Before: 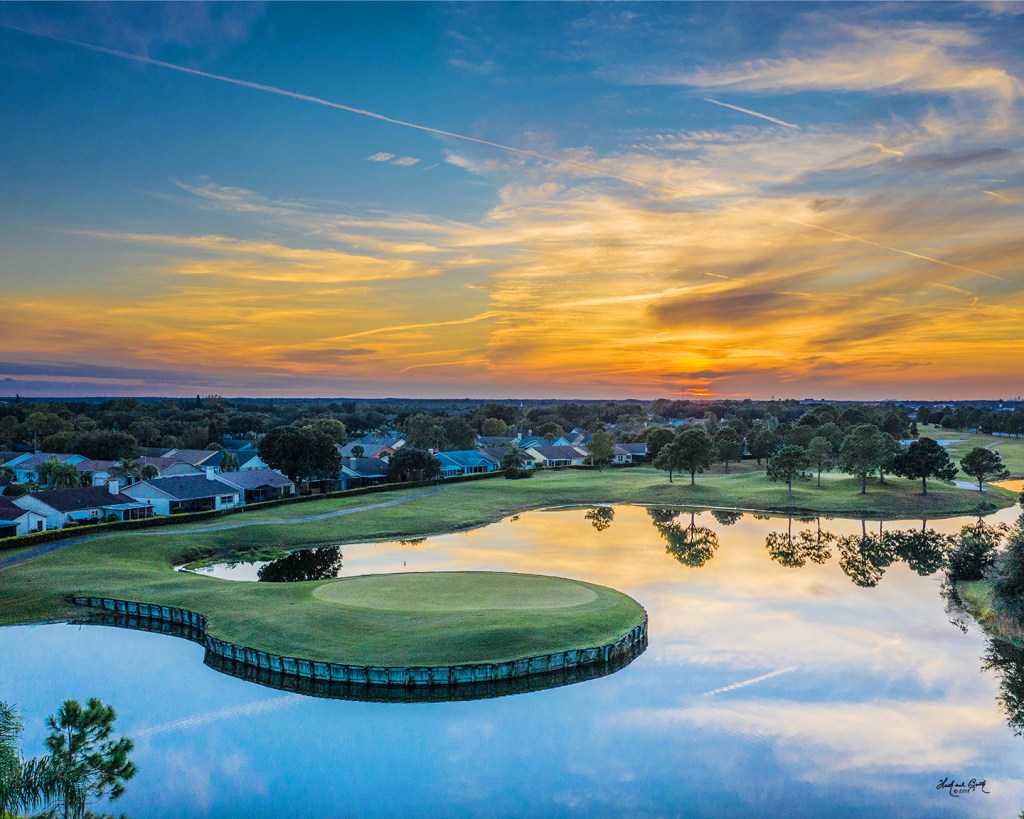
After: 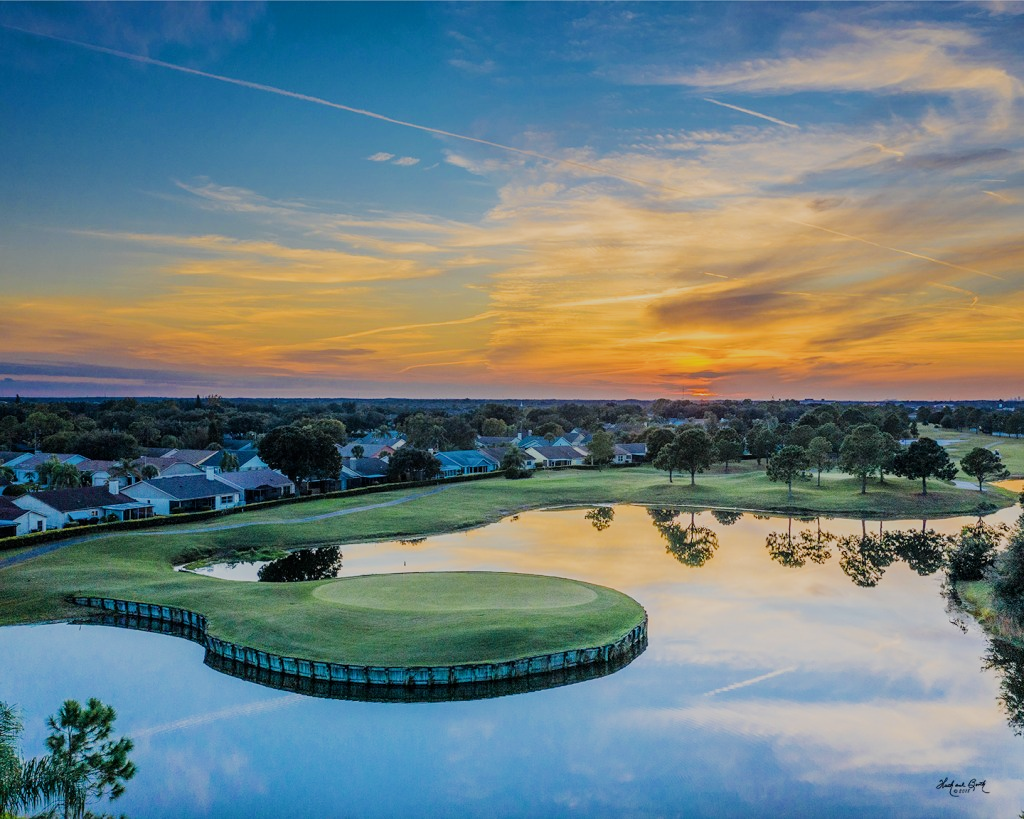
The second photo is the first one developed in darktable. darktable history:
filmic rgb: black relative exposure -16 EV, white relative exposure 4.94 EV, hardness 6.2
